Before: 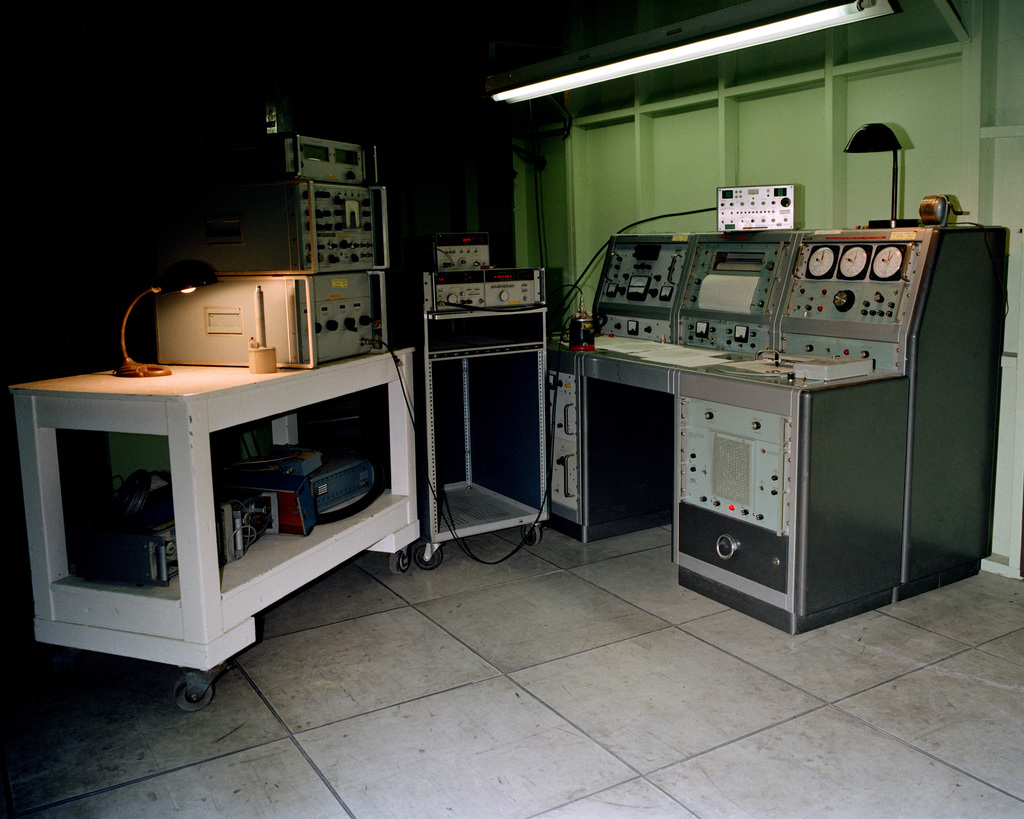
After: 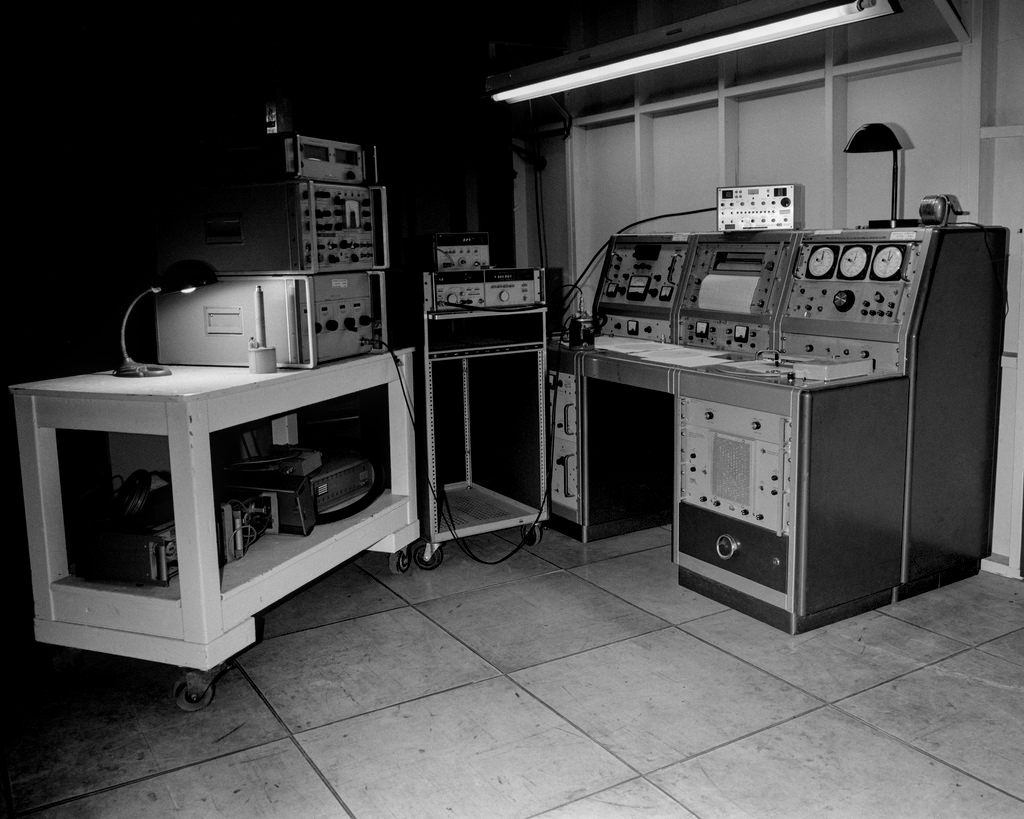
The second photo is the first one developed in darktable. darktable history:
local contrast: on, module defaults
monochrome: size 3.1
